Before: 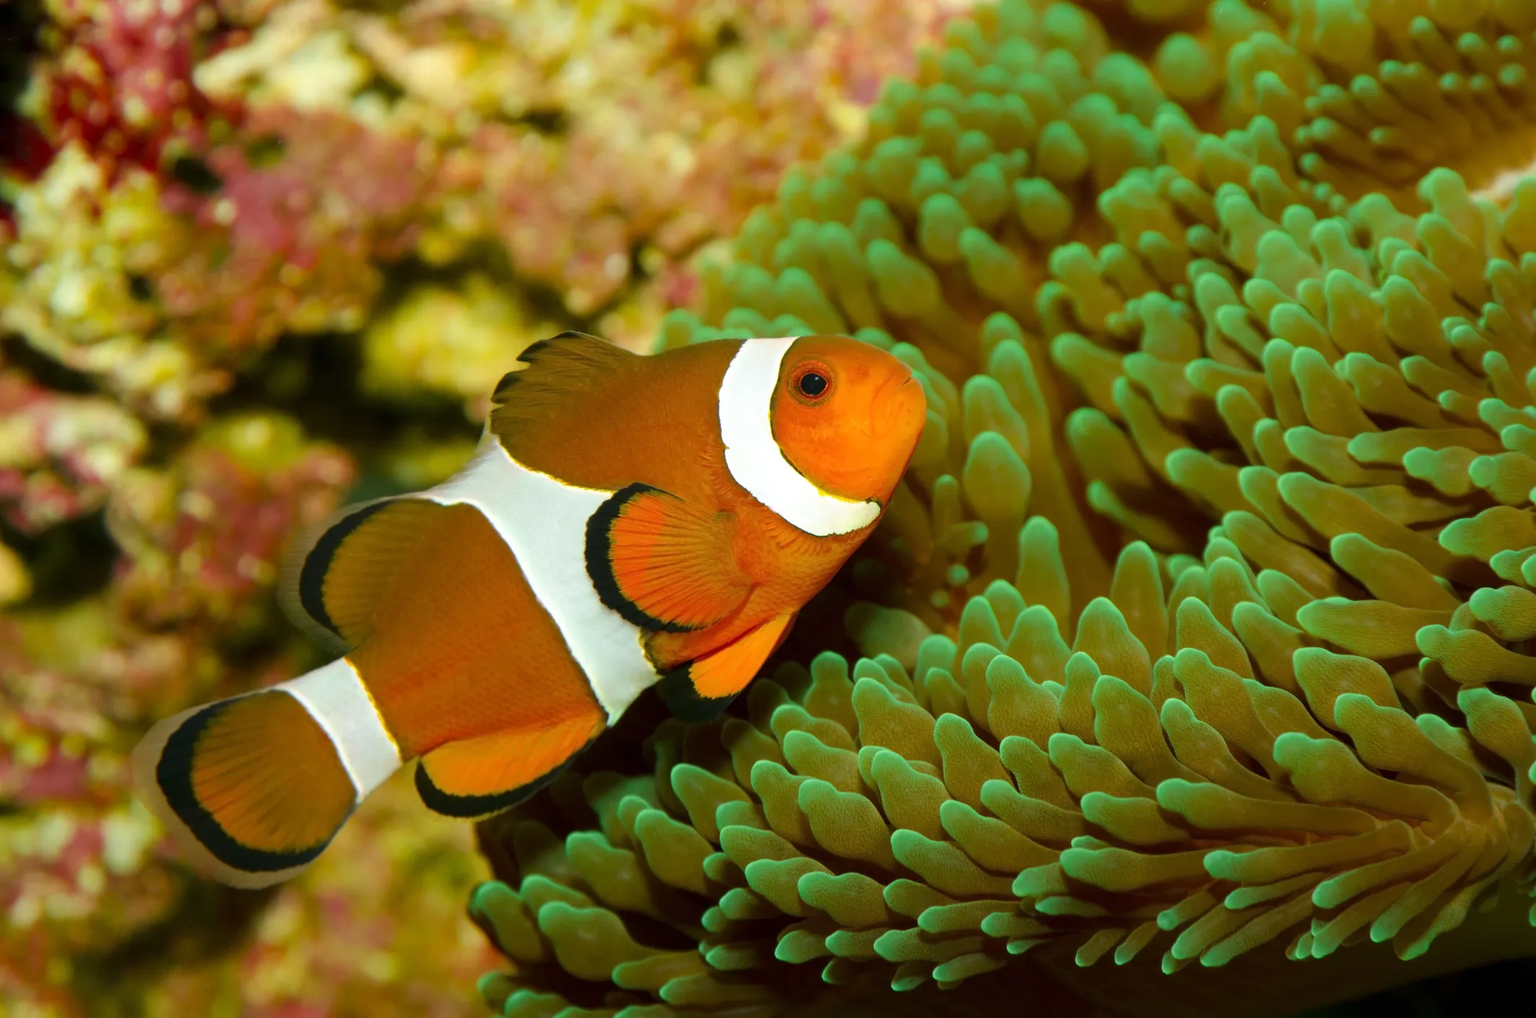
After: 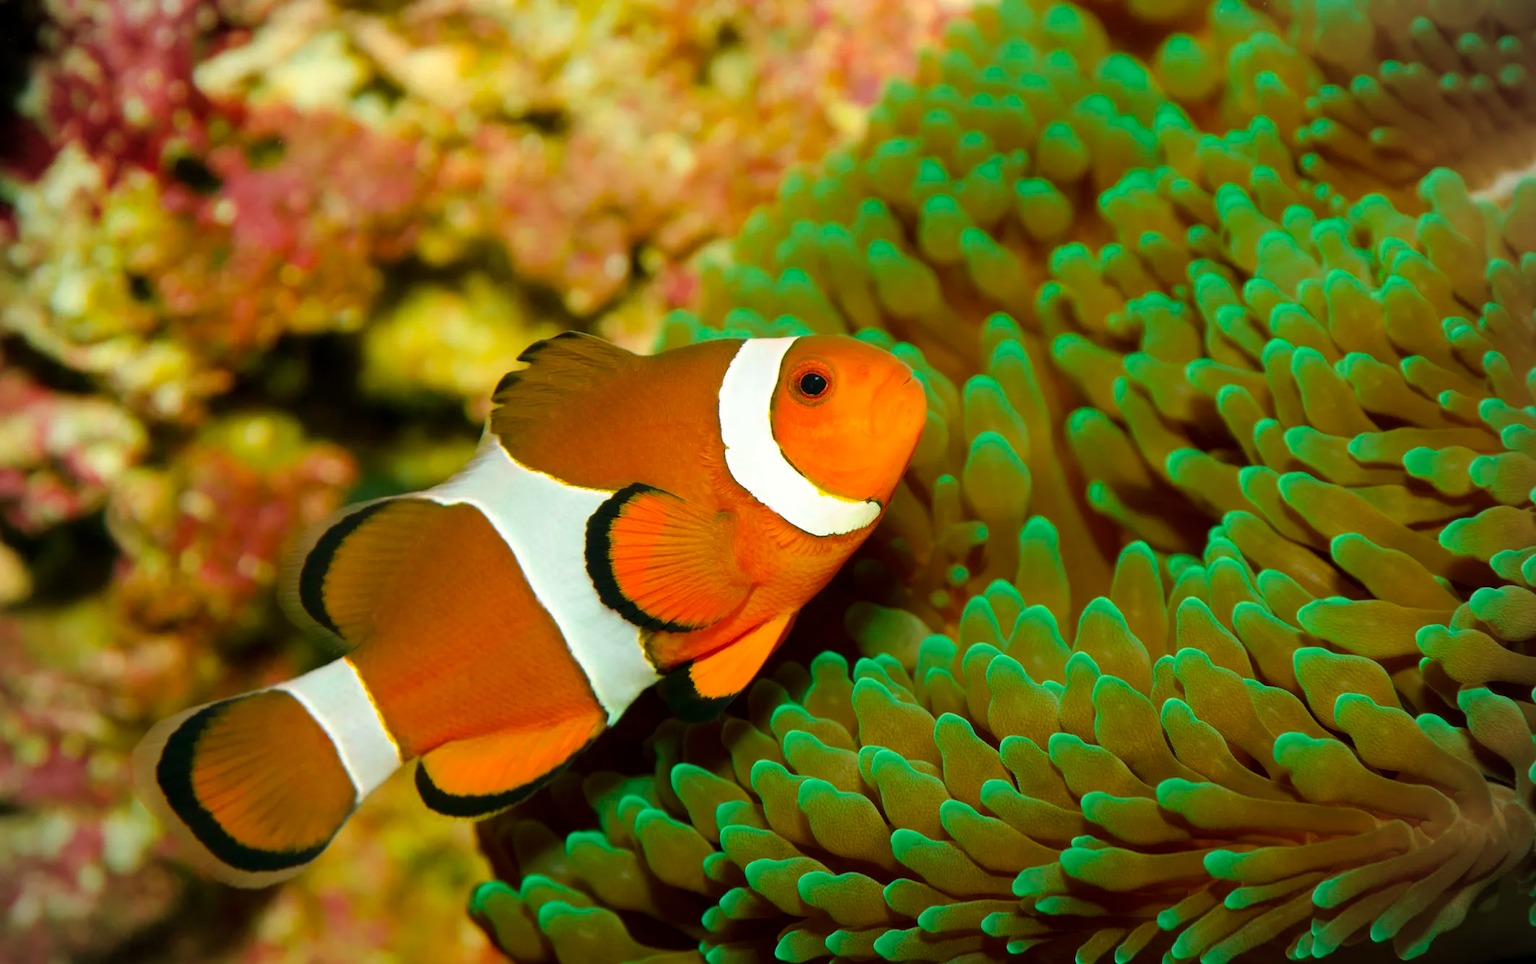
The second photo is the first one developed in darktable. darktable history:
crop and rotate: top 0.001%, bottom 5.136%
vignetting: fall-off start 89.13%, fall-off radius 43.04%, width/height ratio 1.166
color correction: highlights b* 3.01
